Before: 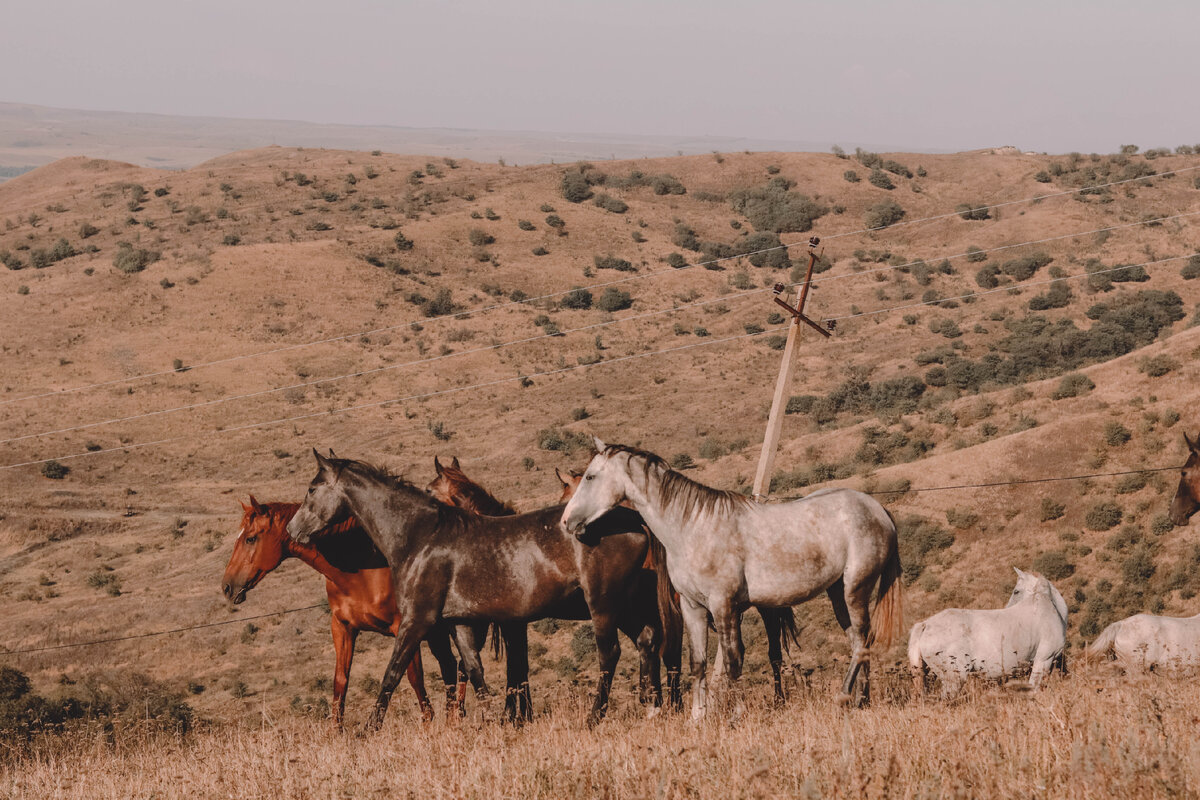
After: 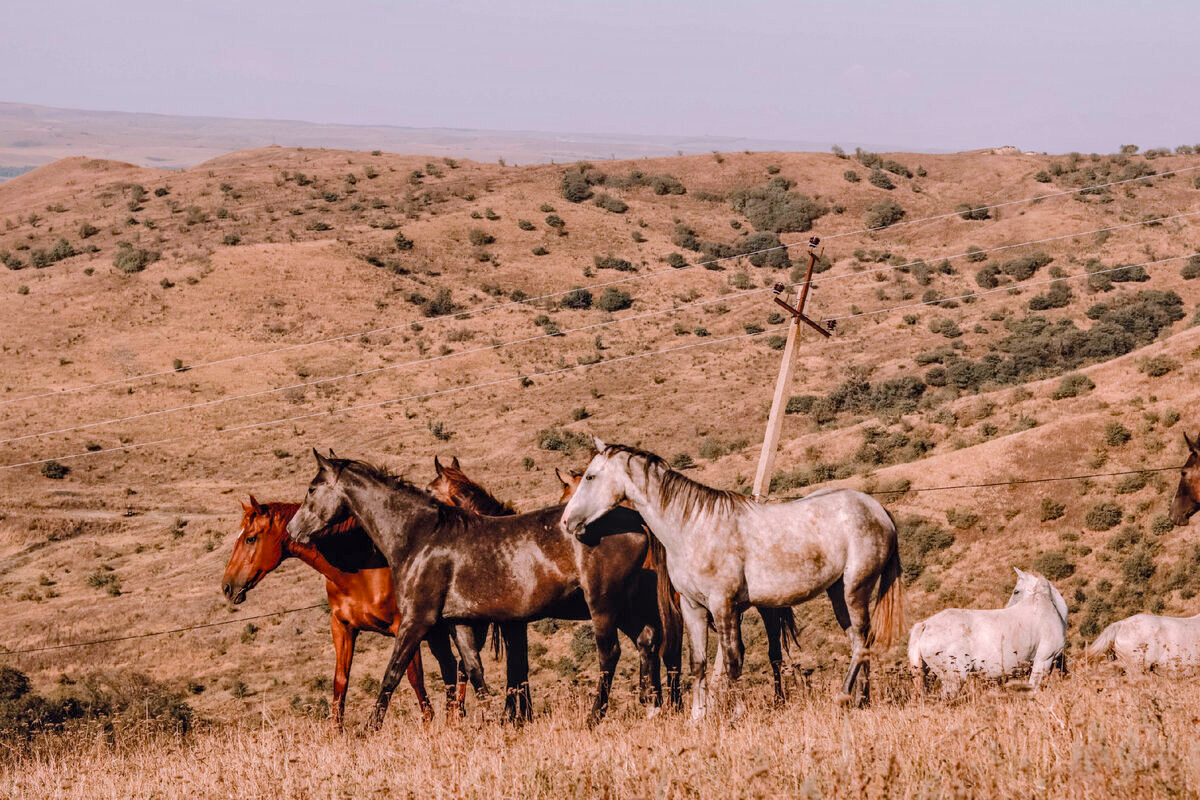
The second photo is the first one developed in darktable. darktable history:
local contrast: on, module defaults
color calibration: illuminant as shot in camera, x 0.358, y 0.373, temperature 4628.91 K
haze removal: compatibility mode true, adaptive false
shadows and highlights: on, module defaults
velvia: on, module defaults
color balance rgb "Natrual Skin x Brilliance": perceptual saturation grading › global saturation 20%, perceptual saturation grading › highlights -50%, perceptual saturation grading › shadows 30%, perceptual brilliance grading › global brilliance 10%, perceptual brilliance grading › shadows 15%
filmic rgb: black relative exposure -8.07 EV, white relative exposure 3 EV, hardness 5.35, contrast 1.25
